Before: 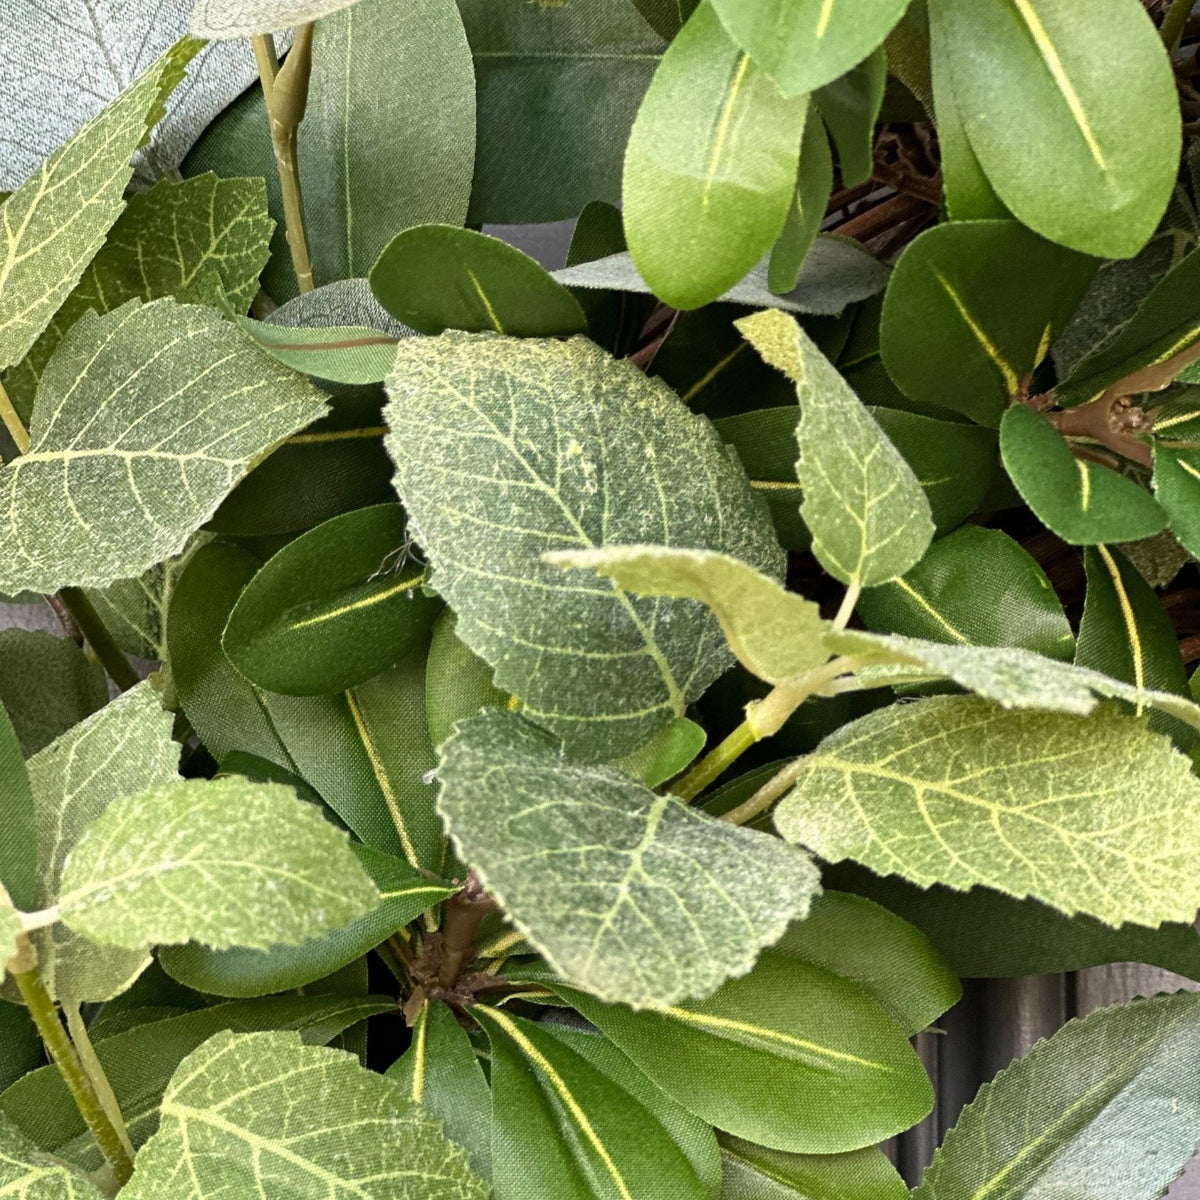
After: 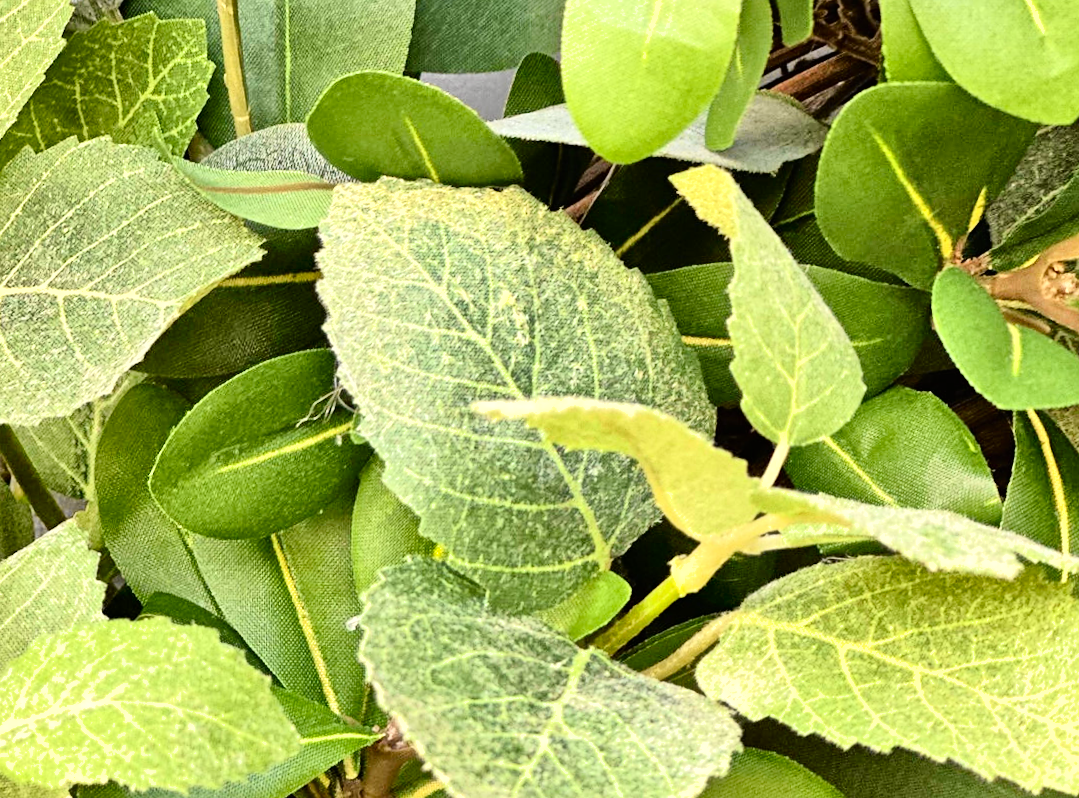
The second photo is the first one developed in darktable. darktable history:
crop: left 5.596%, top 10.314%, right 3.534%, bottom 19.395%
exposure: exposure 0.426 EV, compensate highlight preservation false
white balance: emerald 1
shadows and highlights: shadows 40, highlights -54, highlights color adjustment 46%, low approximation 0.01, soften with gaussian
tone curve: curves: ch0 [(0, 0.008) (0.107, 0.083) (0.283, 0.287) (0.429, 0.51) (0.607, 0.739) (0.789, 0.893) (0.998, 0.978)]; ch1 [(0, 0) (0.323, 0.339) (0.438, 0.427) (0.478, 0.484) (0.502, 0.502) (0.527, 0.525) (0.571, 0.579) (0.608, 0.629) (0.669, 0.704) (0.859, 0.899) (1, 1)]; ch2 [(0, 0) (0.33, 0.347) (0.421, 0.456) (0.473, 0.498) (0.502, 0.504) (0.522, 0.524) (0.549, 0.567) (0.593, 0.626) (0.676, 0.724) (1, 1)], color space Lab, independent channels, preserve colors none
sharpen: amount 0.2
tone equalizer: -7 EV 0.15 EV, -6 EV 0.6 EV, -5 EV 1.15 EV, -4 EV 1.33 EV, -3 EV 1.15 EV, -2 EV 0.6 EV, -1 EV 0.15 EV, mask exposure compensation -0.5 EV
rotate and perspective: rotation 1.57°, crop left 0.018, crop right 0.982, crop top 0.039, crop bottom 0.961
